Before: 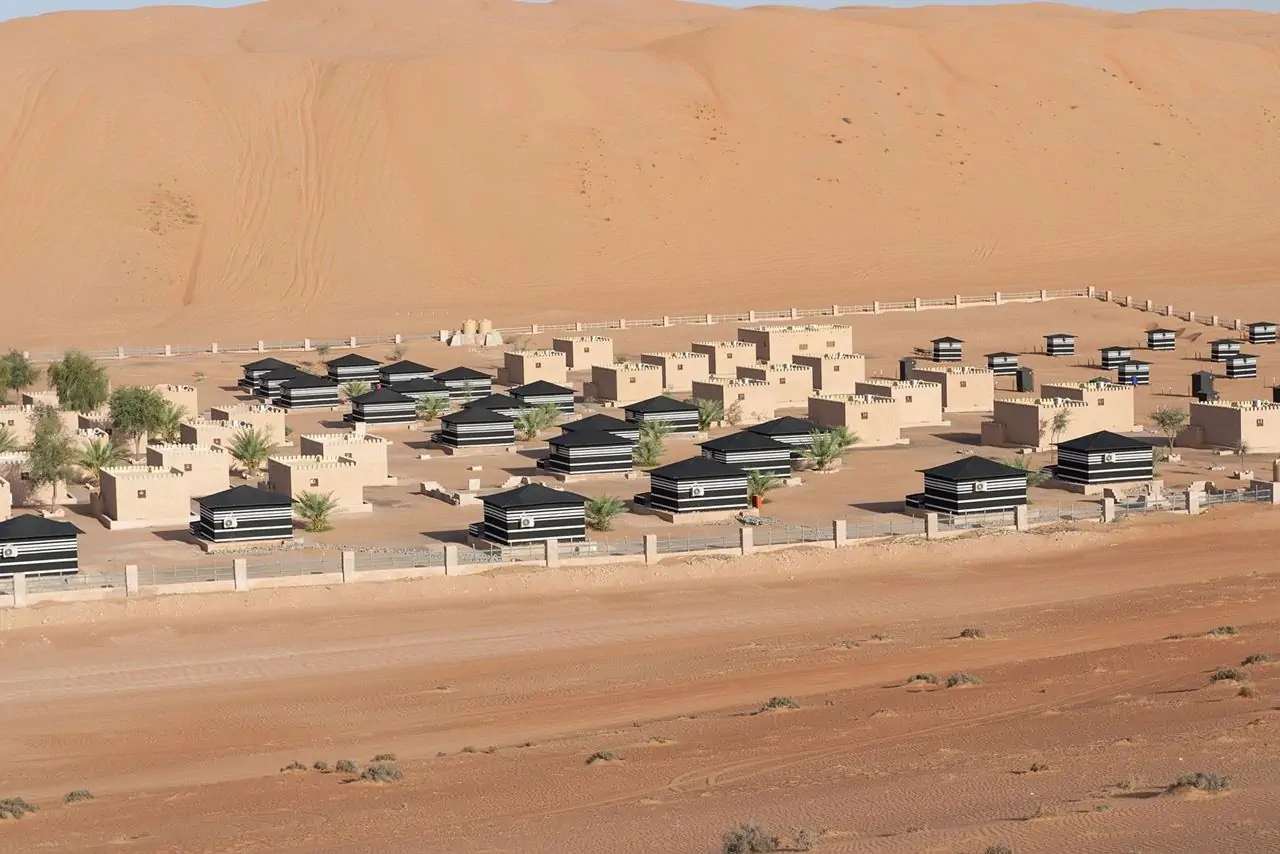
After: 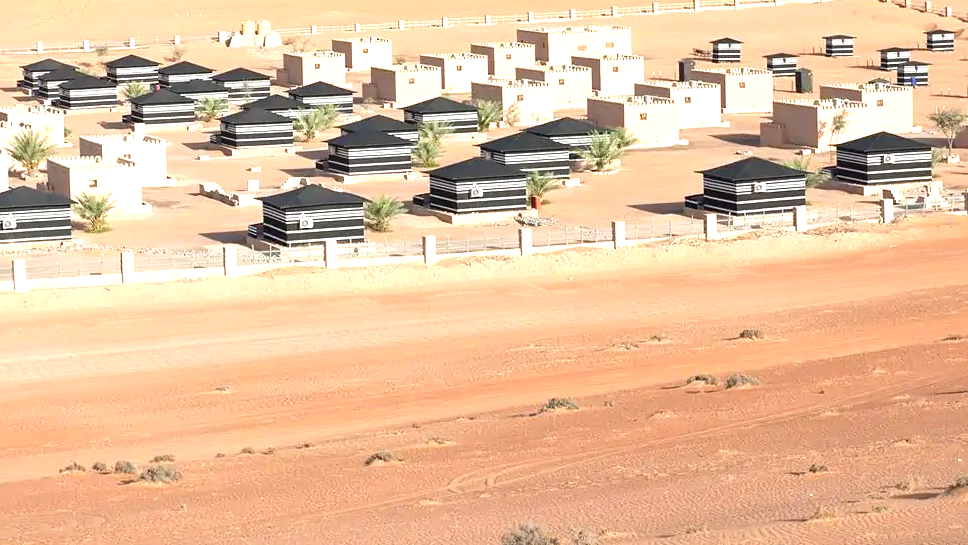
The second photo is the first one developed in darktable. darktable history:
crop and rotate: left 17.299%, top 35.115%, right 7.015%, bottom 1.024%
exposure: black level correction 0, exposure 1.1 EV, compensate exposure bias true, compensate highlight preservation false
